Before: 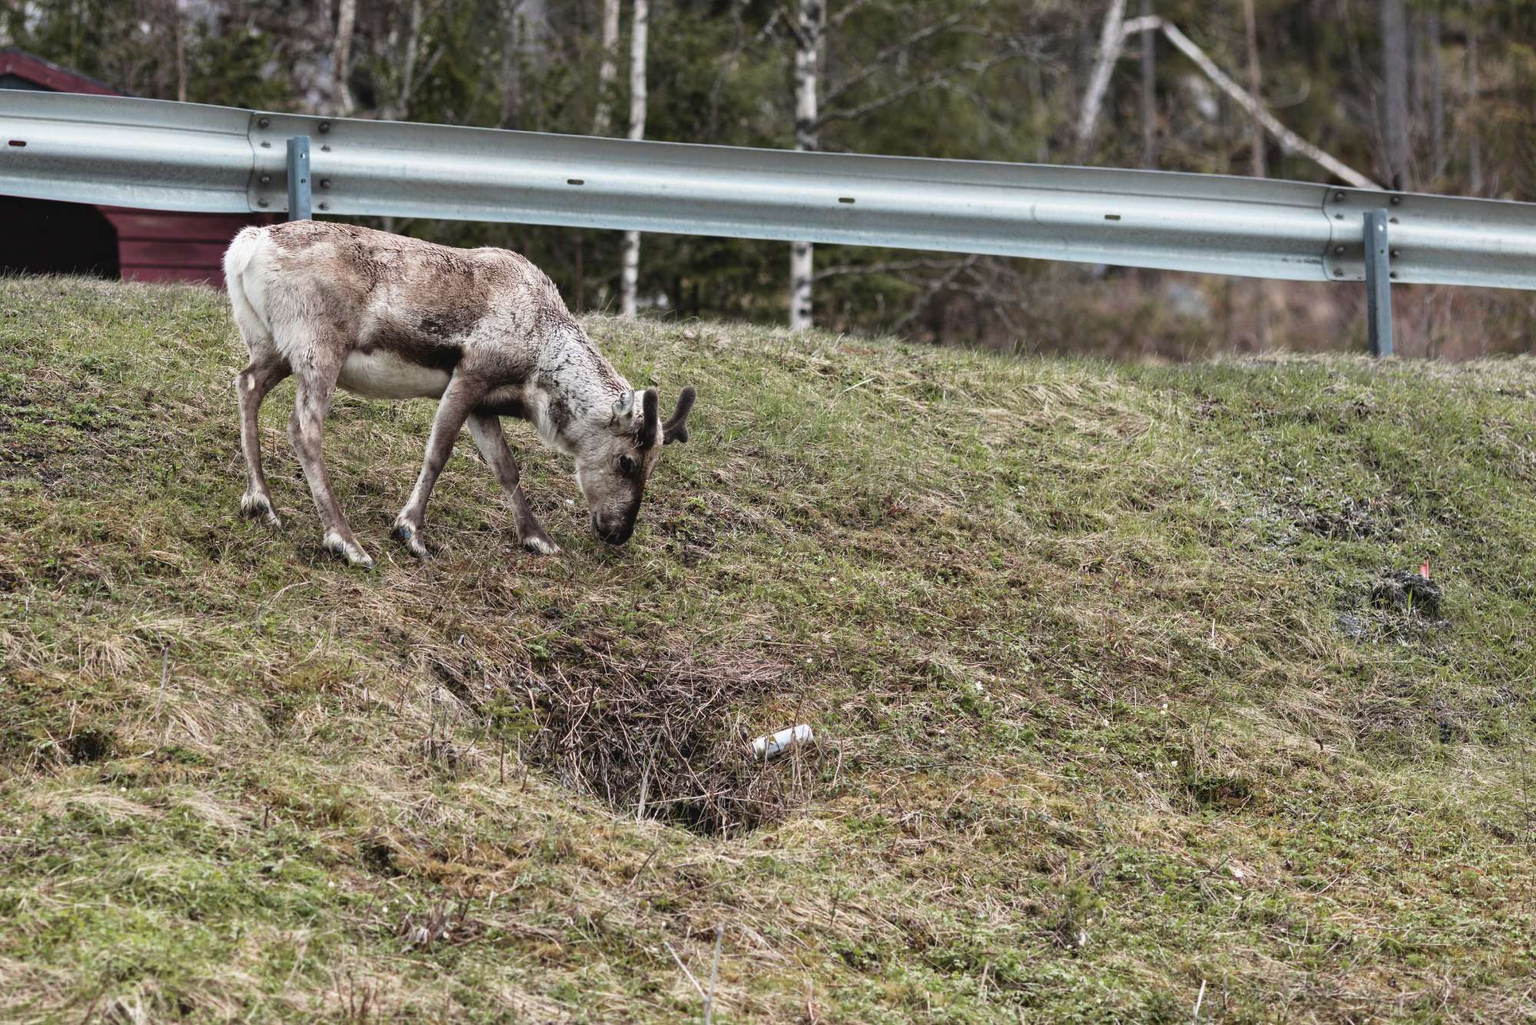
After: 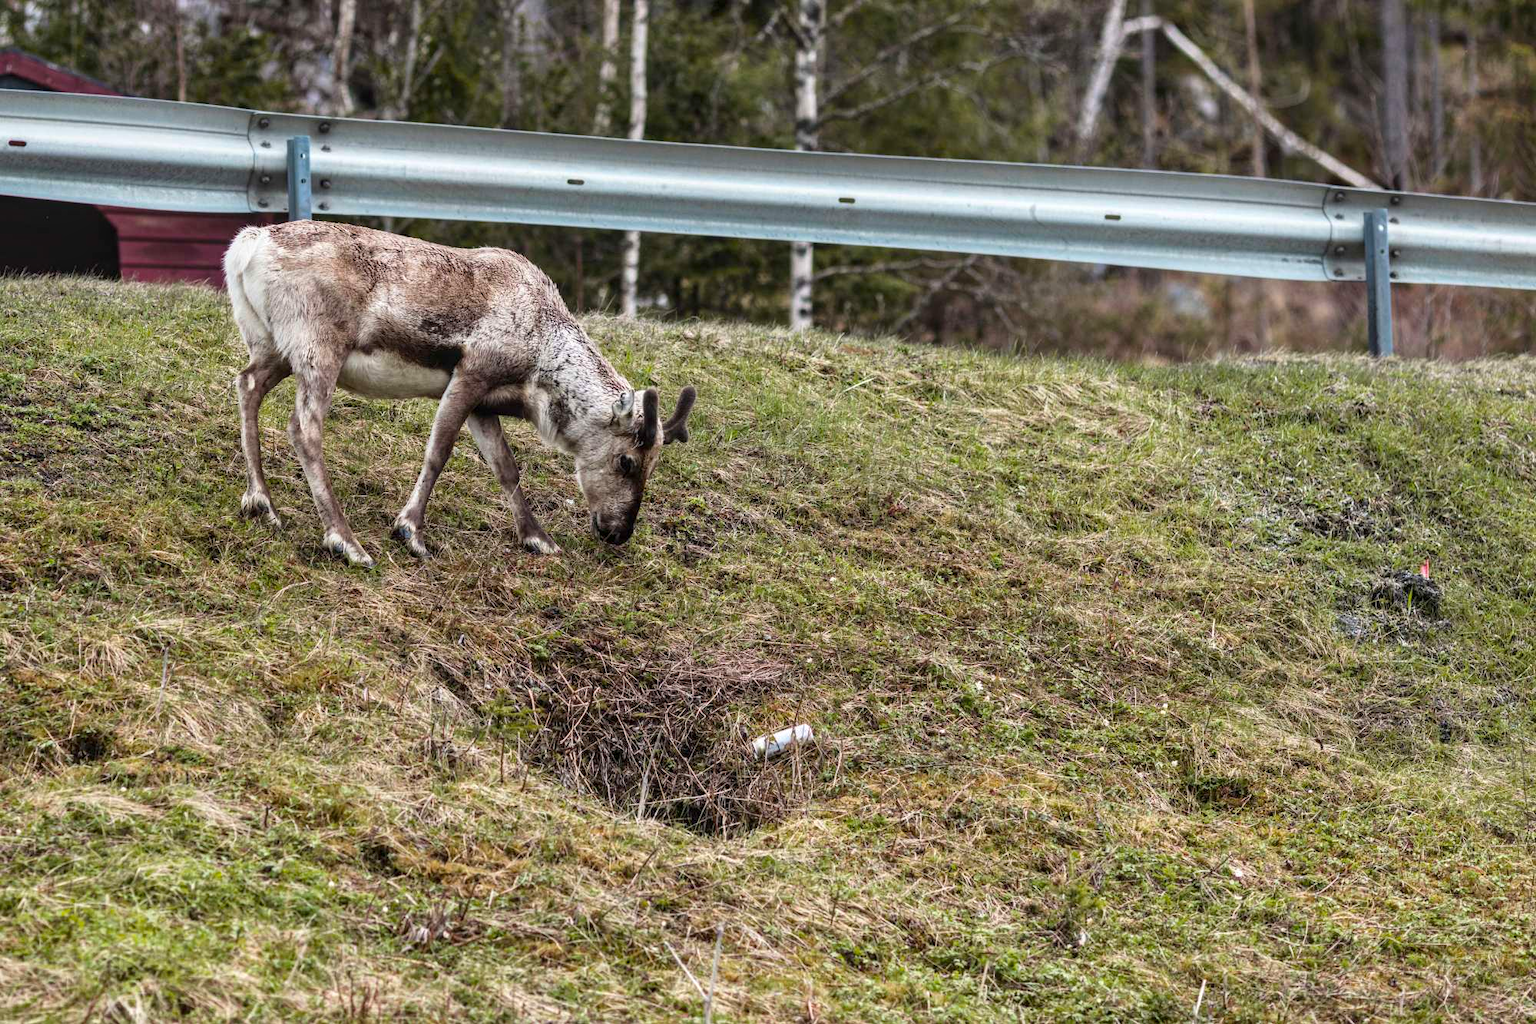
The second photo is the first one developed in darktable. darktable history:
local contrast: on, module defaults
color balance rgb: perceptual saturation grading › global saturation 25%, global vibrance 20%
